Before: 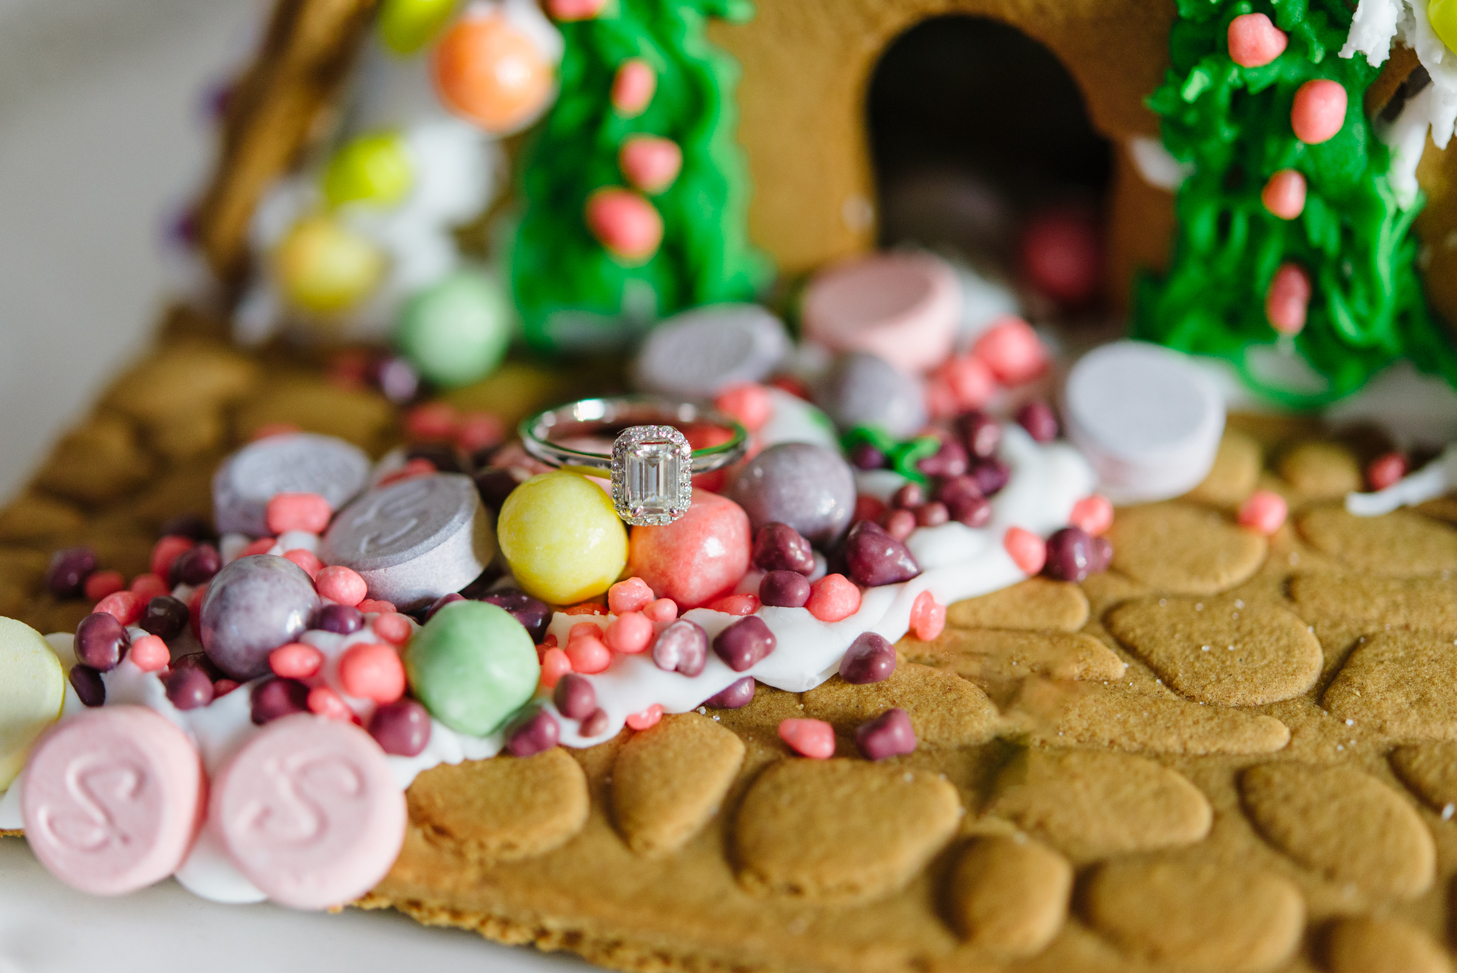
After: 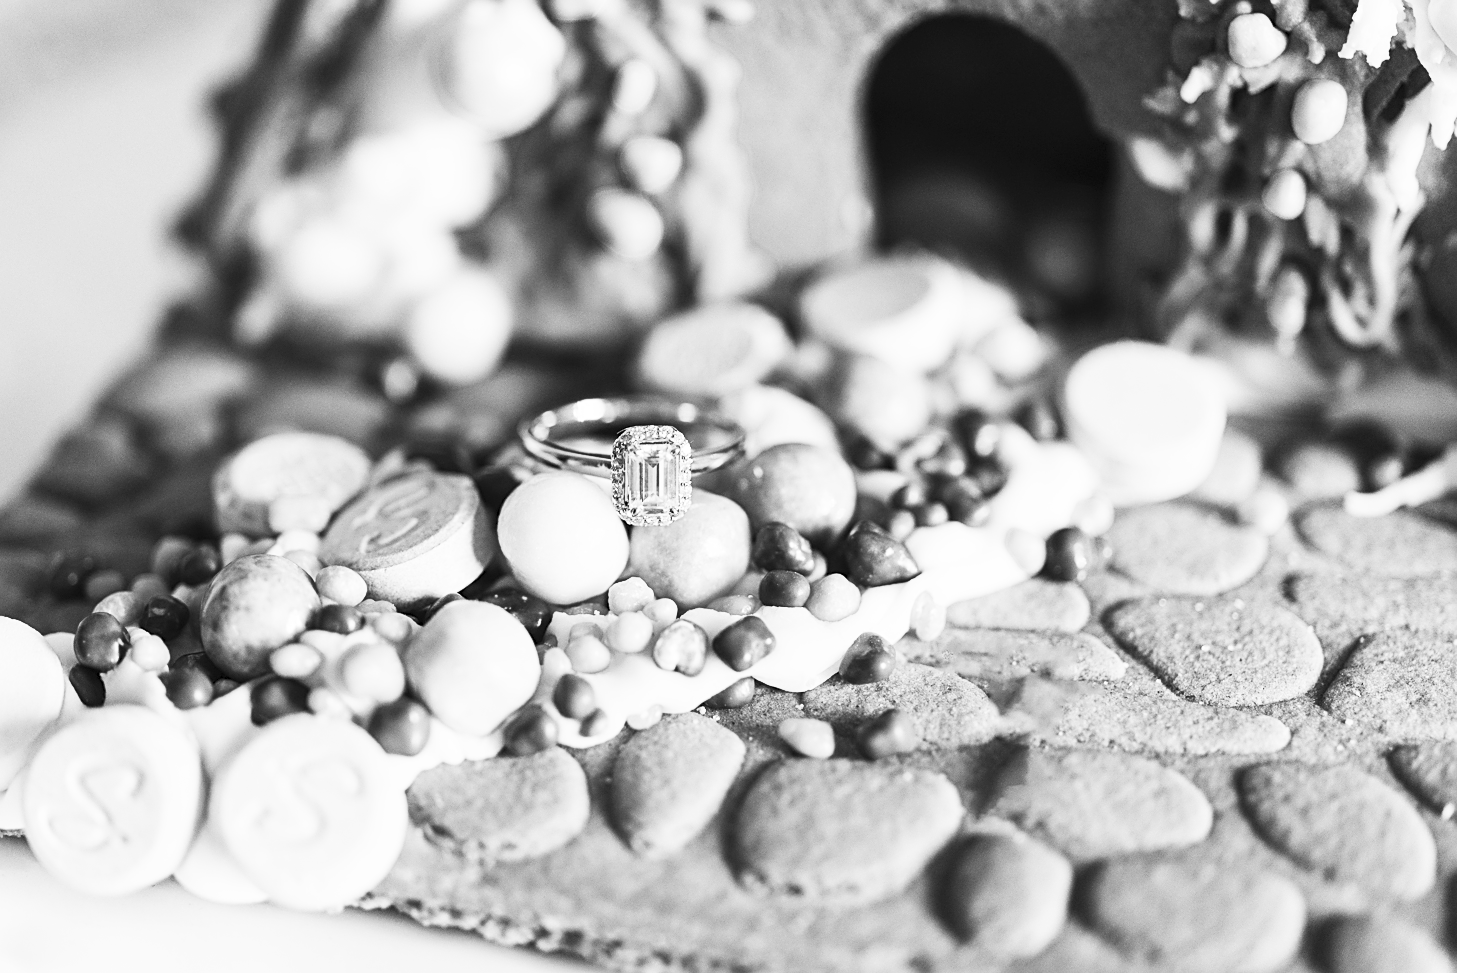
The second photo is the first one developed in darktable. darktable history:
sharpen: on, module defaults
contrast brightness saturation: contrast 0.53, brightness 0.47, saturation -1
